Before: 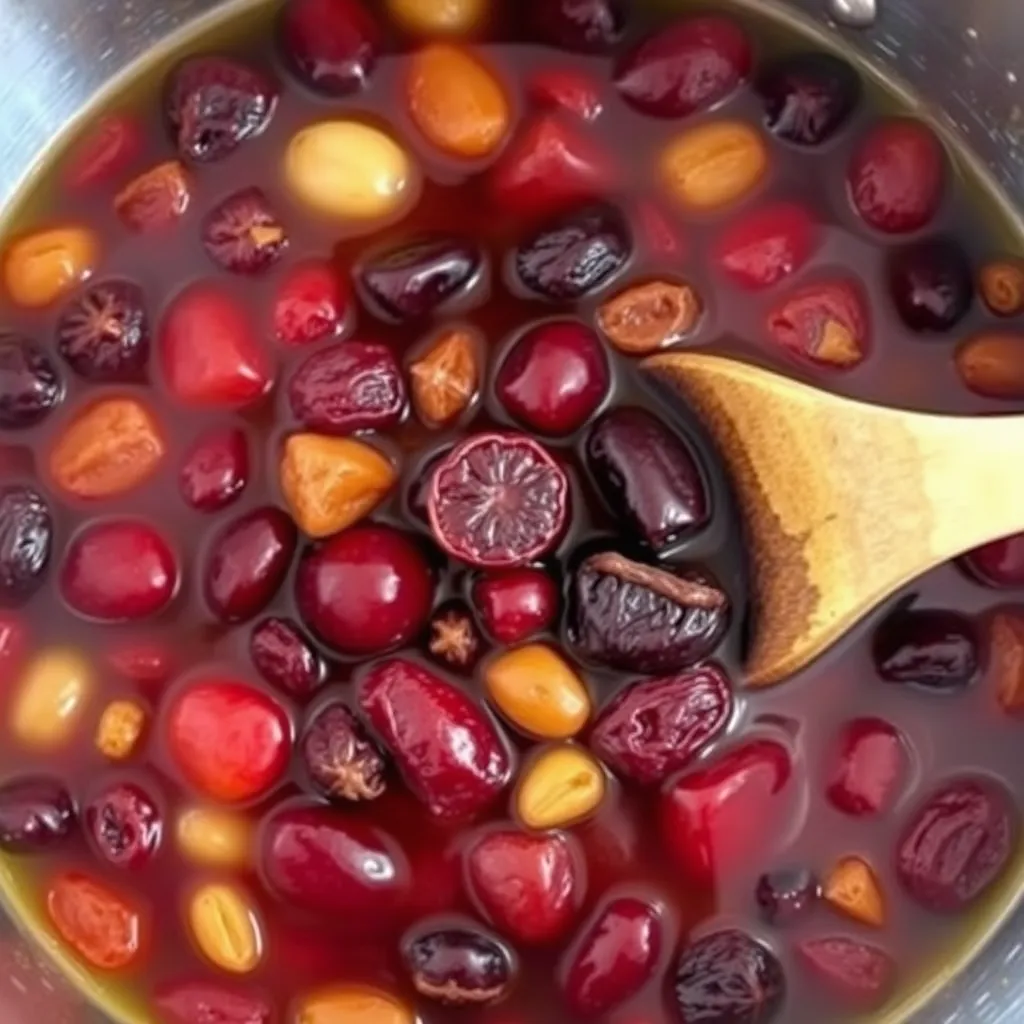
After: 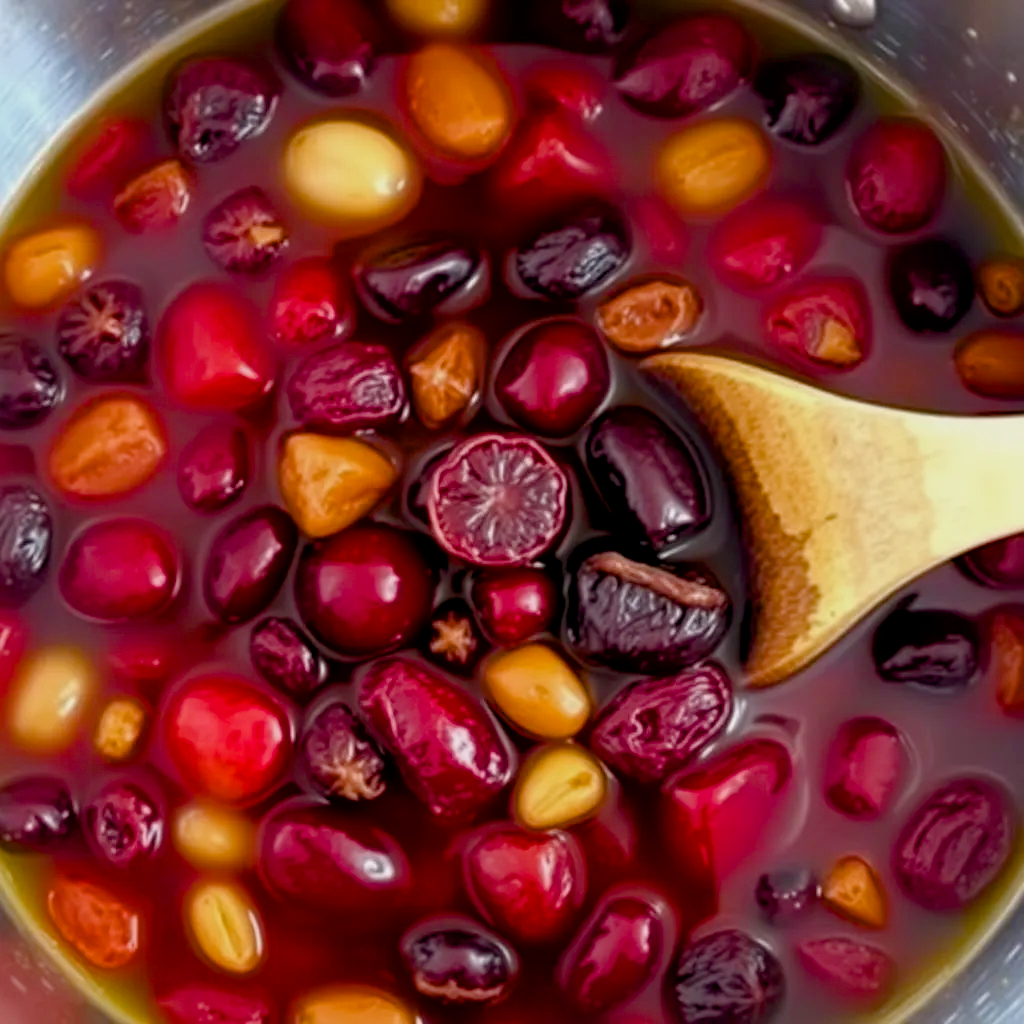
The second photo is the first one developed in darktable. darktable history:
color balance rgb: perceptual saturation grading › global saturation 20%, perceptual saturation grading › highlights -25%, perceptual saturation grading › shadows 50%
exposure: black level correction 0.006, exposure -0.226 EV, compensate highlight preservation false
